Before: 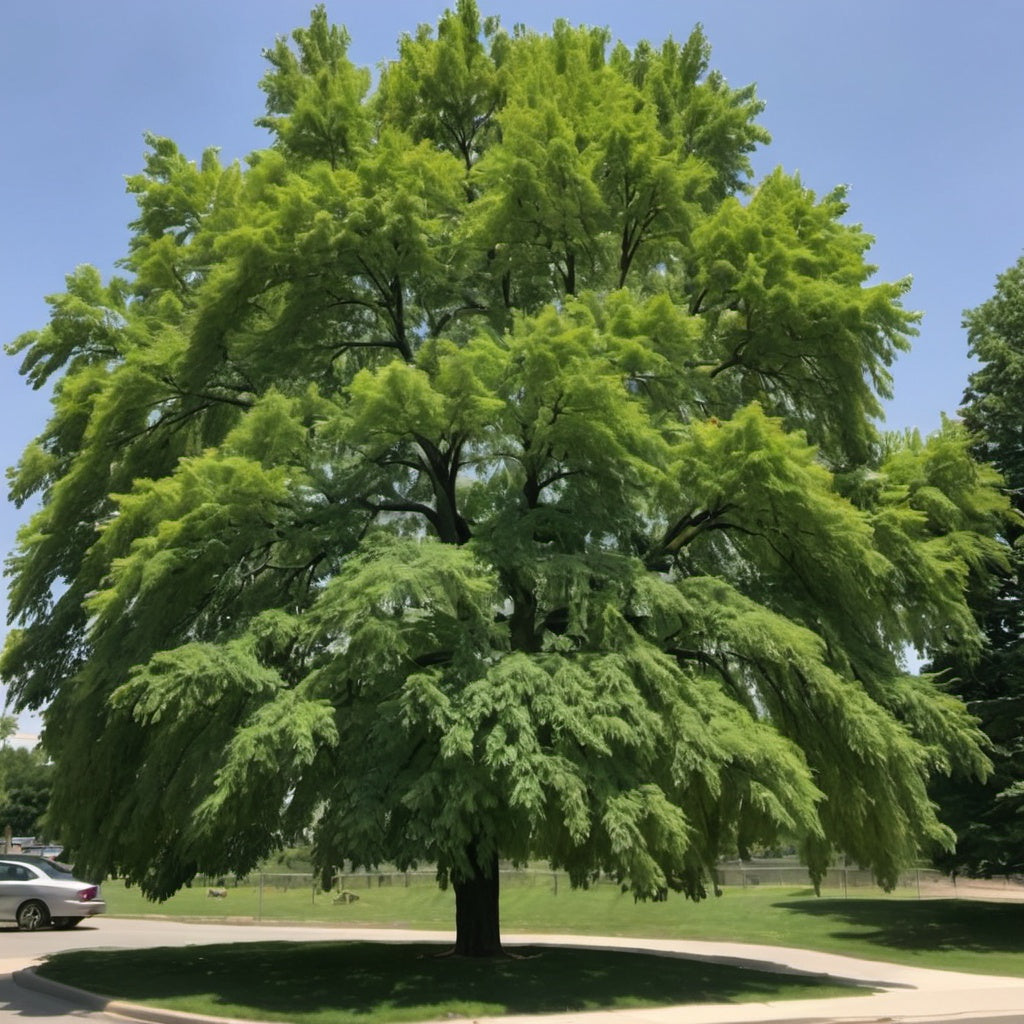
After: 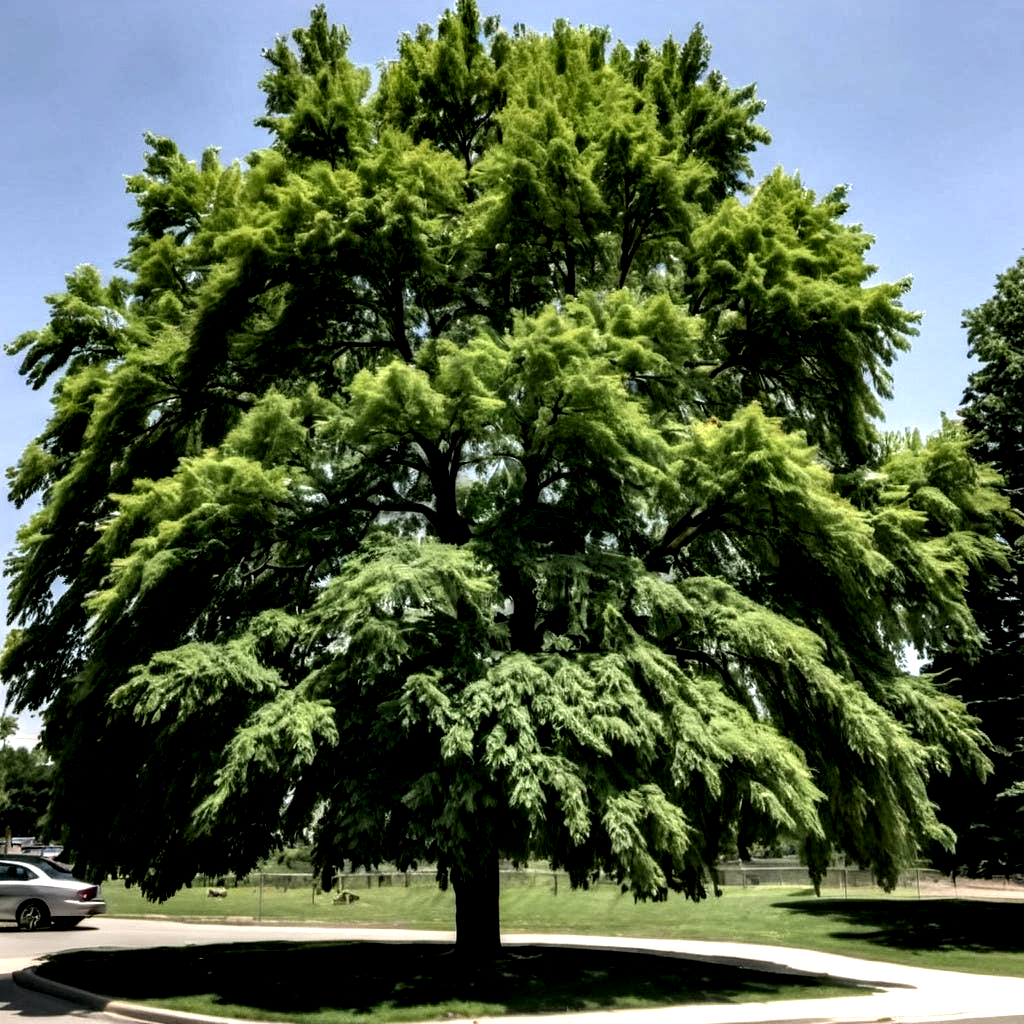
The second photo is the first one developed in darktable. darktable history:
local contrast: shadows 185%, detail 225%
shadows and highlights: shadows -10, white point adjustment 1.5, highlights 10
